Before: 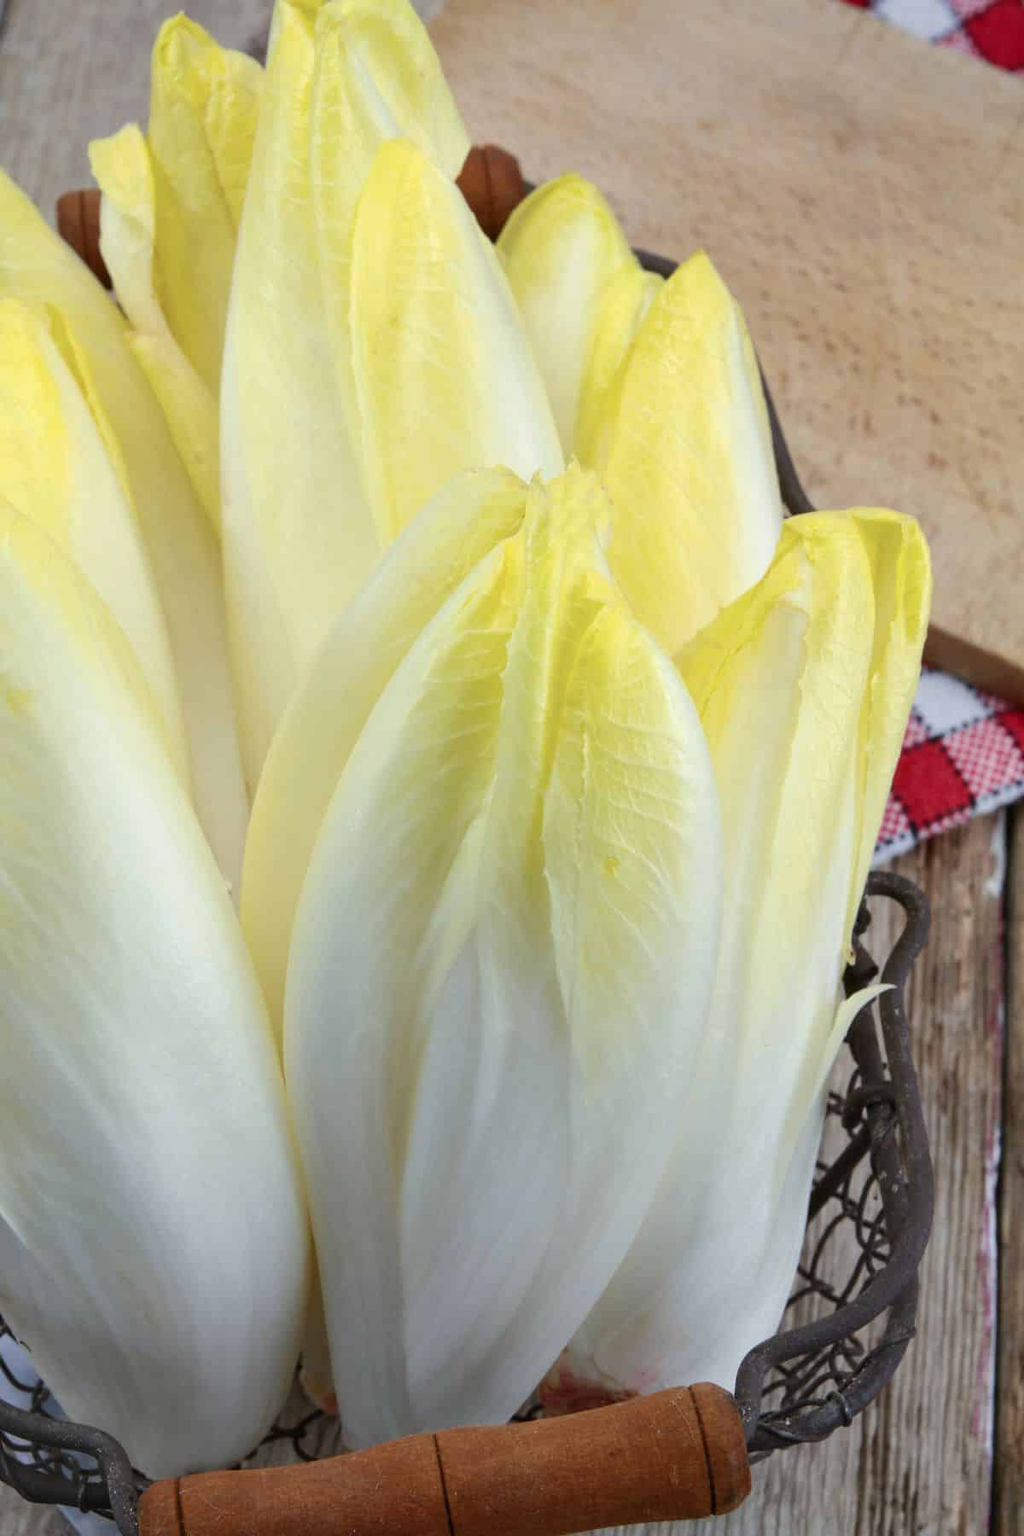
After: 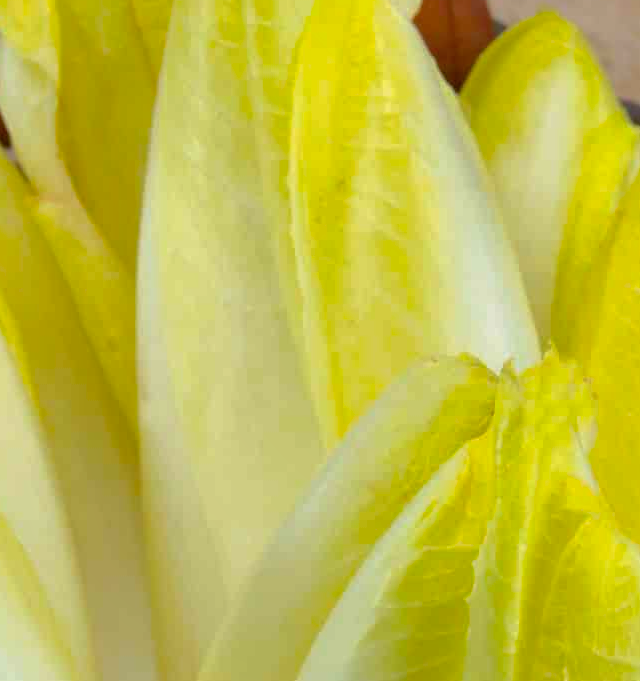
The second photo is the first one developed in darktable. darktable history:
crop: left 10.134%, top 10.686%, right 36.497%, bottom 51.465%
color balance rgb: perceptual saturation grading › global saturation 25.291%, global vibrance 20%
shadows and highlights: on, module defaults
